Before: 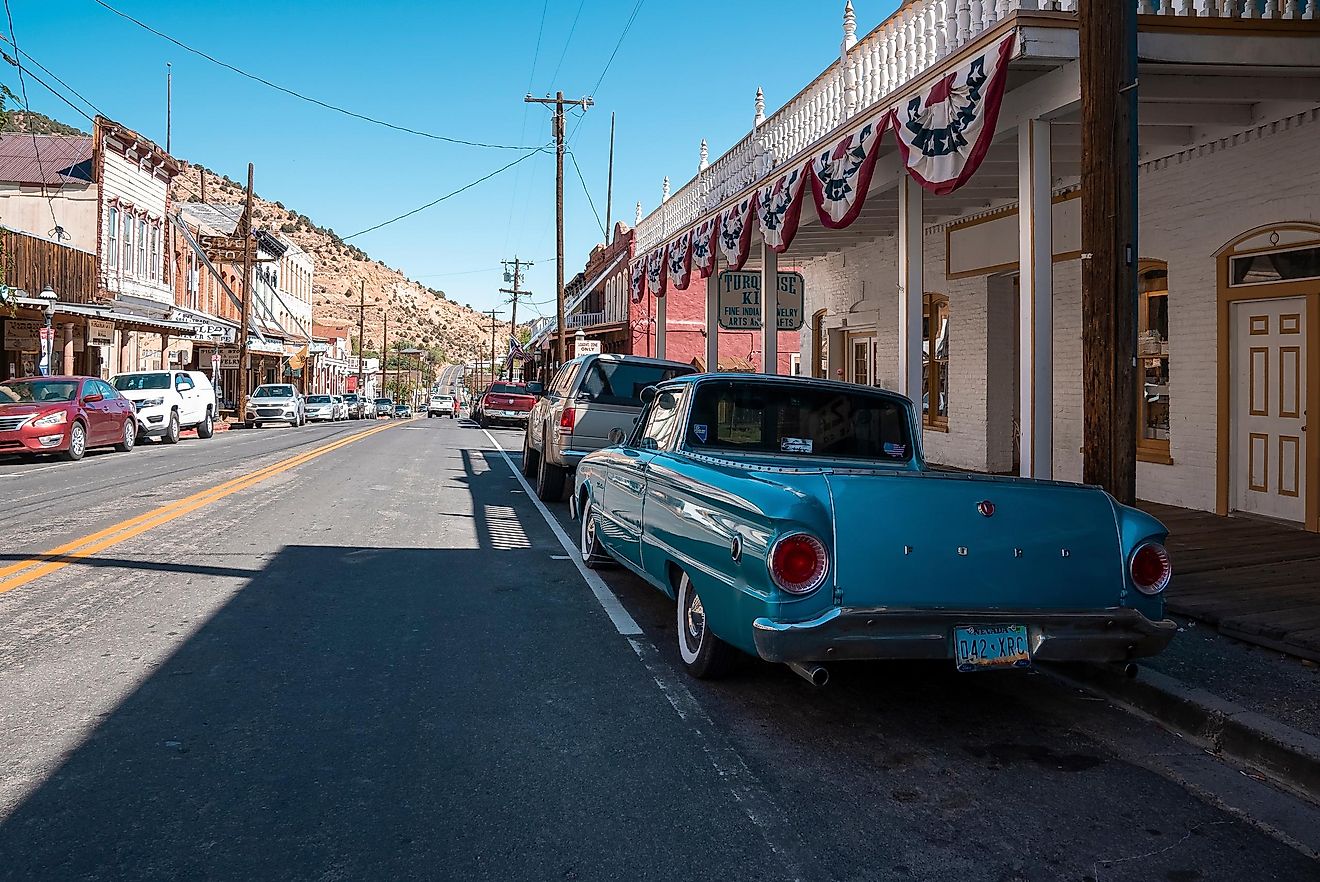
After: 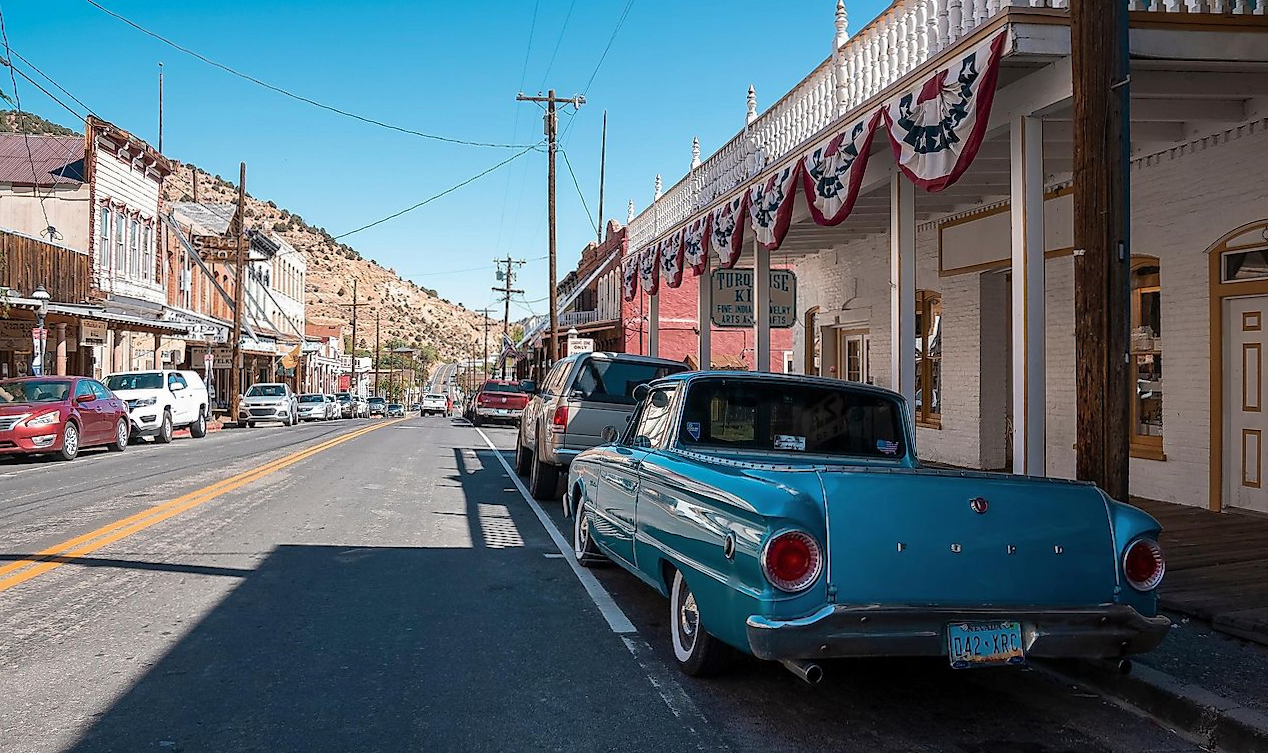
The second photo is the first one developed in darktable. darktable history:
shadows and highlights: shadows 25, highlights -25
crop and rotate: angle 0.2°, left 0.275%, right 3.127%, bottom 14.18%
